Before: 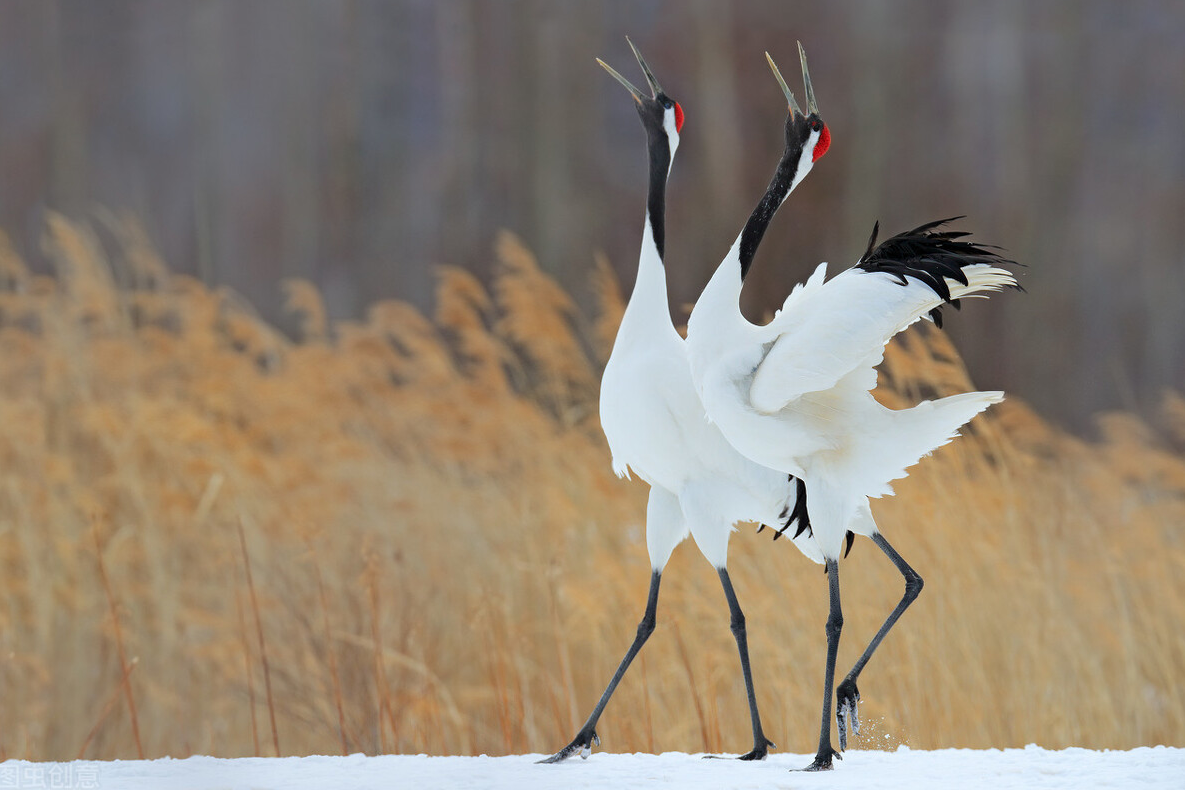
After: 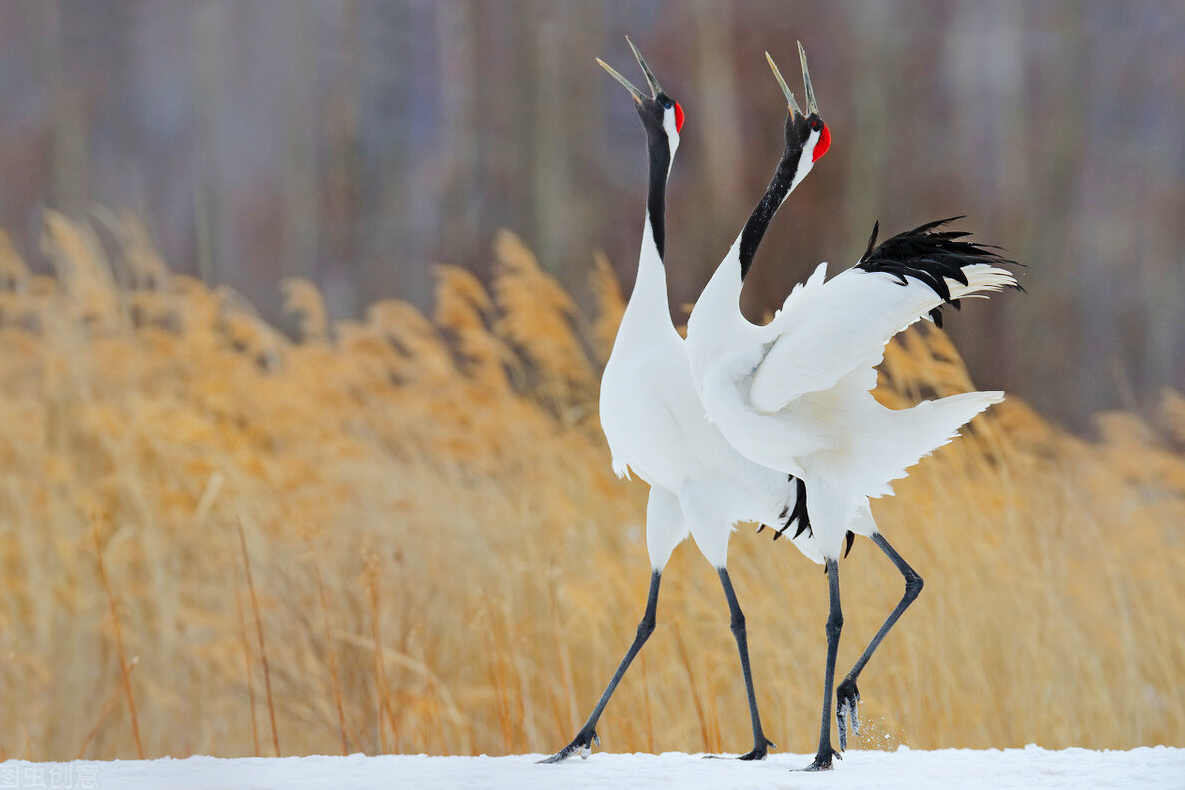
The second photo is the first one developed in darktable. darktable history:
shadows and highlights: on, module defaults
tone curve: curves: ch0 [(0, 0) (0.003, 0.002) (0.011, 0.009) (0.025, 0.019) (0.044, 0.031) (0.069, 0.04) (0.1, 0.059) (0.136, 0.092) (0.177, 0.134) (0.224, 0.192) (0.277, 0.262) (0.335, 0.348) (0.399, 0.446) (0.468, 0.554) (0.543, 0.646) (0.623, 0.731) (0.709, 0.807) (0.801, 0.867) (0.898, 0.931) (1, 1)], preserve colors none
